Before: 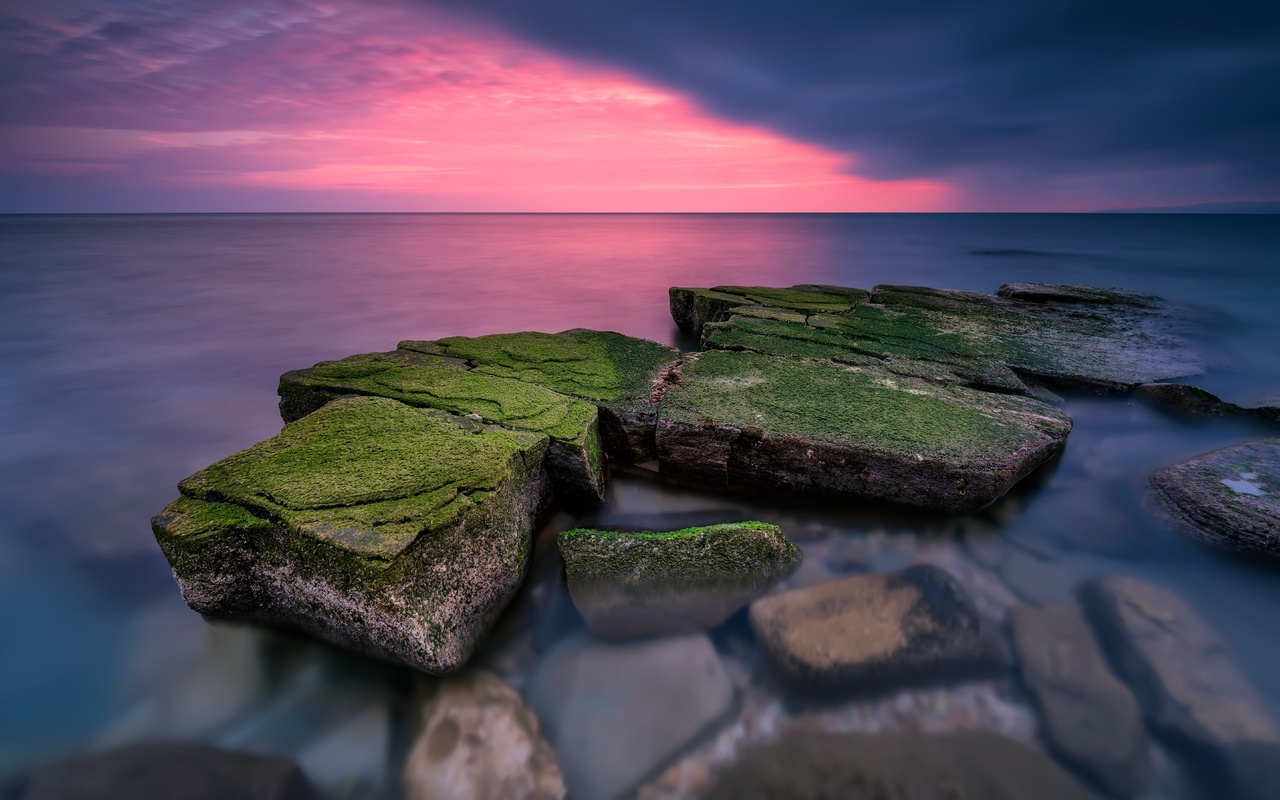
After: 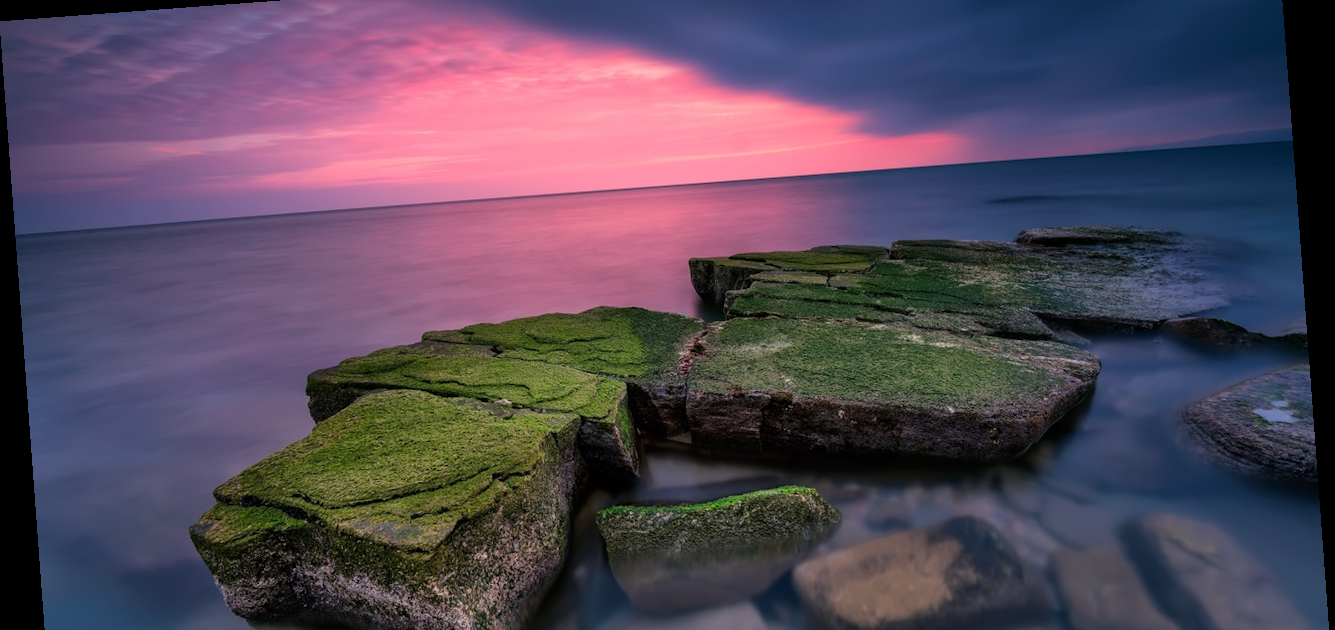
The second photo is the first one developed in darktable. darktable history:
crop and rotate: top 8.293%, bottom 20.996%
rotate and perspective: rotation -4.25°, automatic cropping off
